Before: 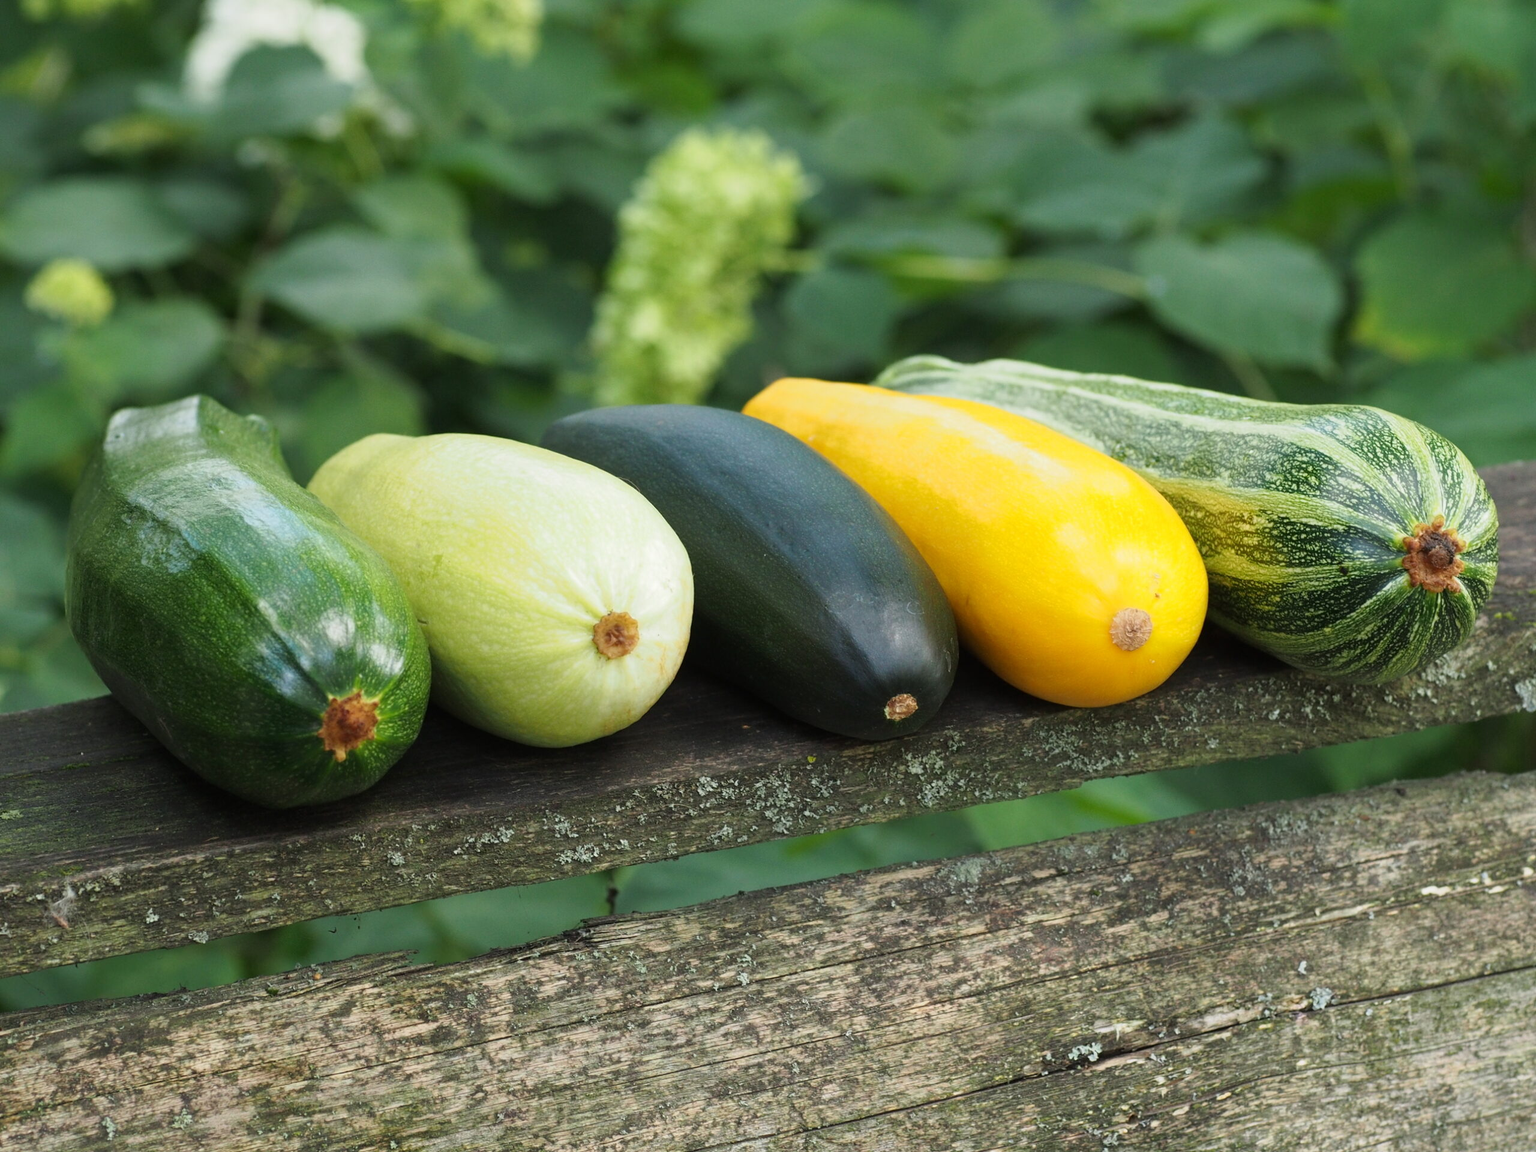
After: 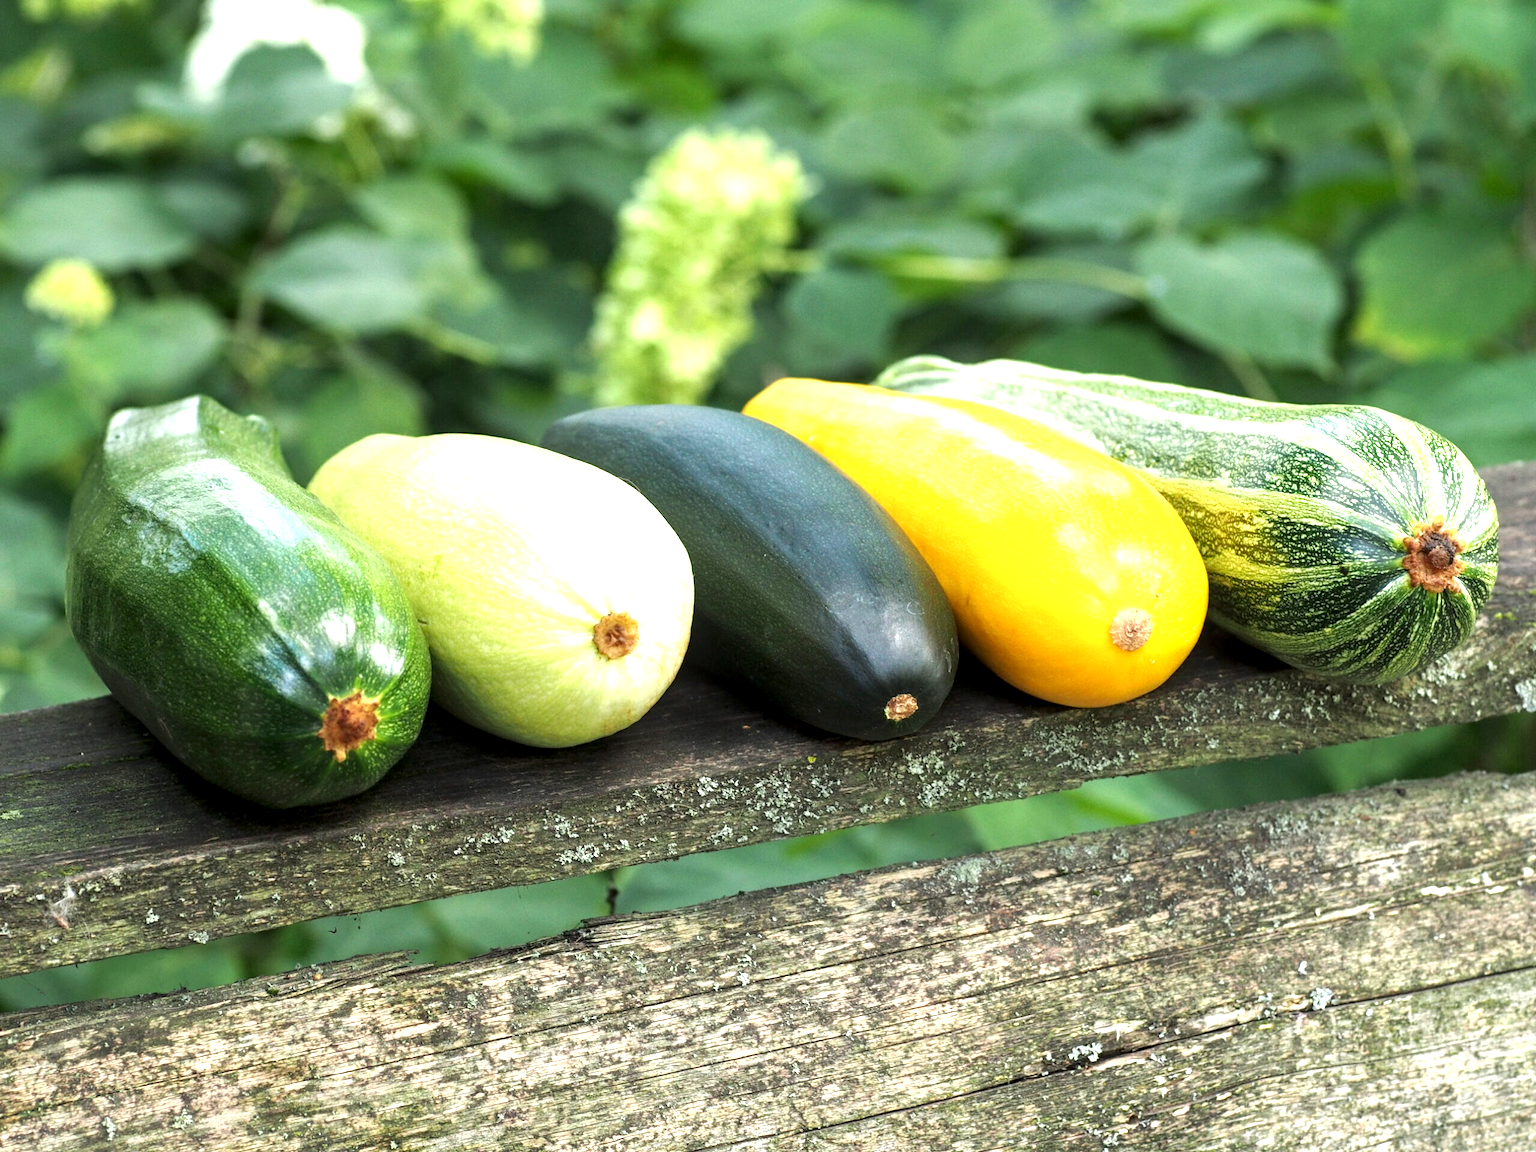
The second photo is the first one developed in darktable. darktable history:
exposure: exposure 1 EV, compensate highlight preservation false
local contrast: highlights 24%, shadows 77%, midtone range 0.748
